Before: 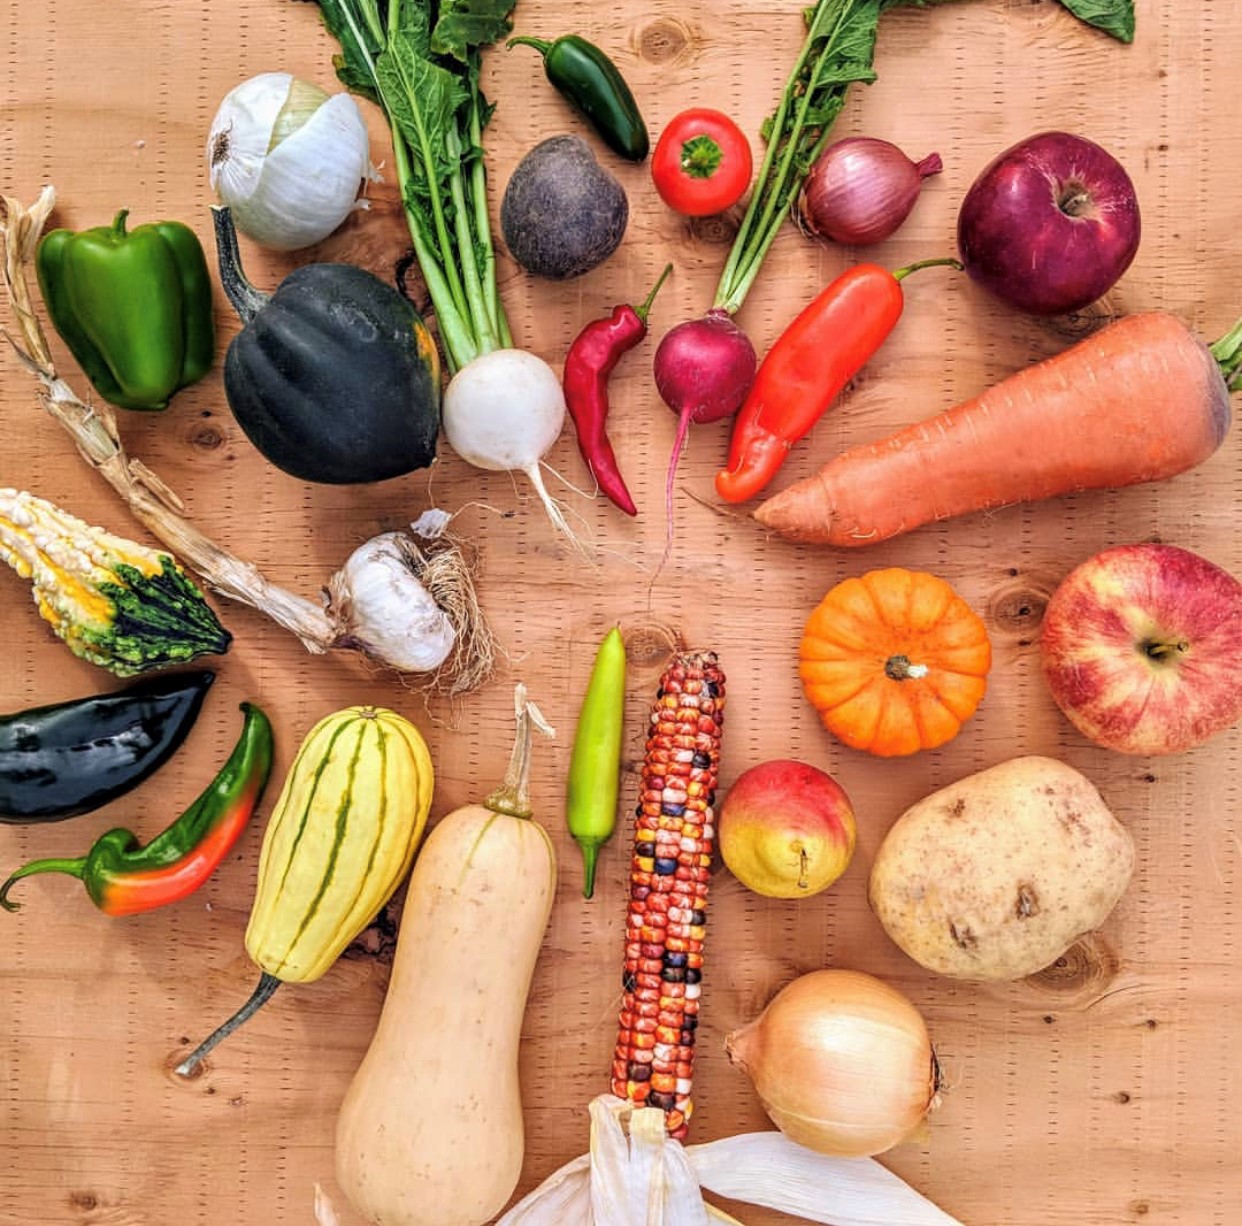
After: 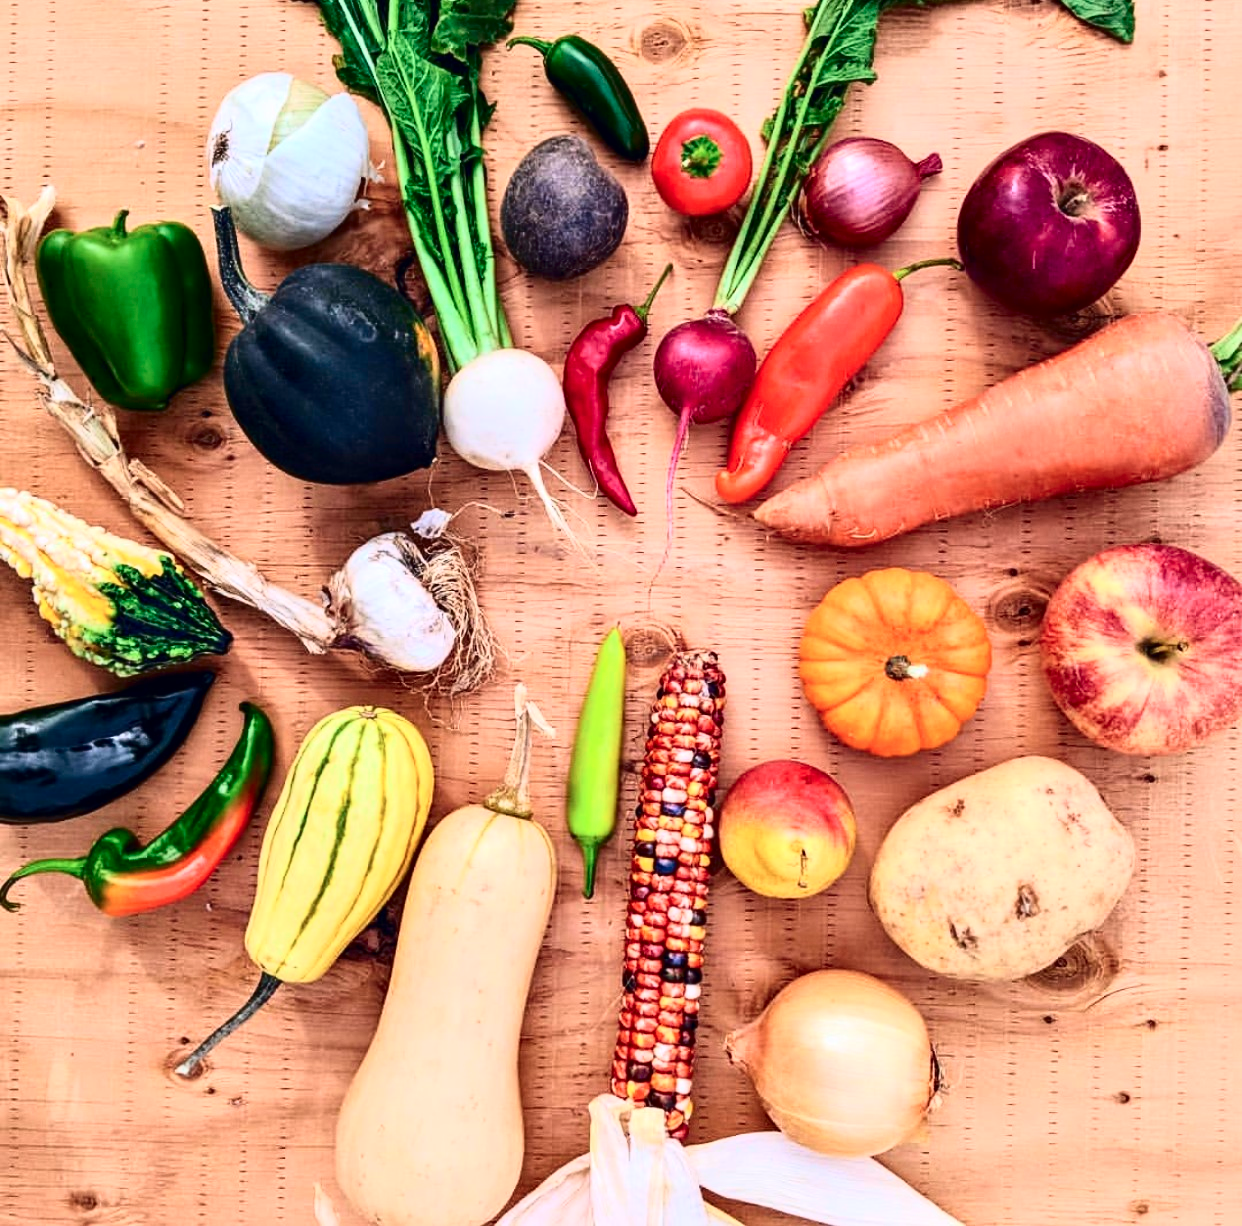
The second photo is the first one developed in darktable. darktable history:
tone curve: curves: ch0 [(0, 0) (0.236, 0.124) (0.373, 0.304) (0.542, 0.593) (0.737, 0.873) (1, 1)]; ch1 [(0, 0) (0.399, 0.328) (0.488, 0.484) (0.598, 0.624) (1, 1)]; ch2 [(0, 0) (0.448, 0.405) (0.523, 0.511) (0.592, 0.59) (1, 1)], color space Lab, independent channels, preserve colors none
